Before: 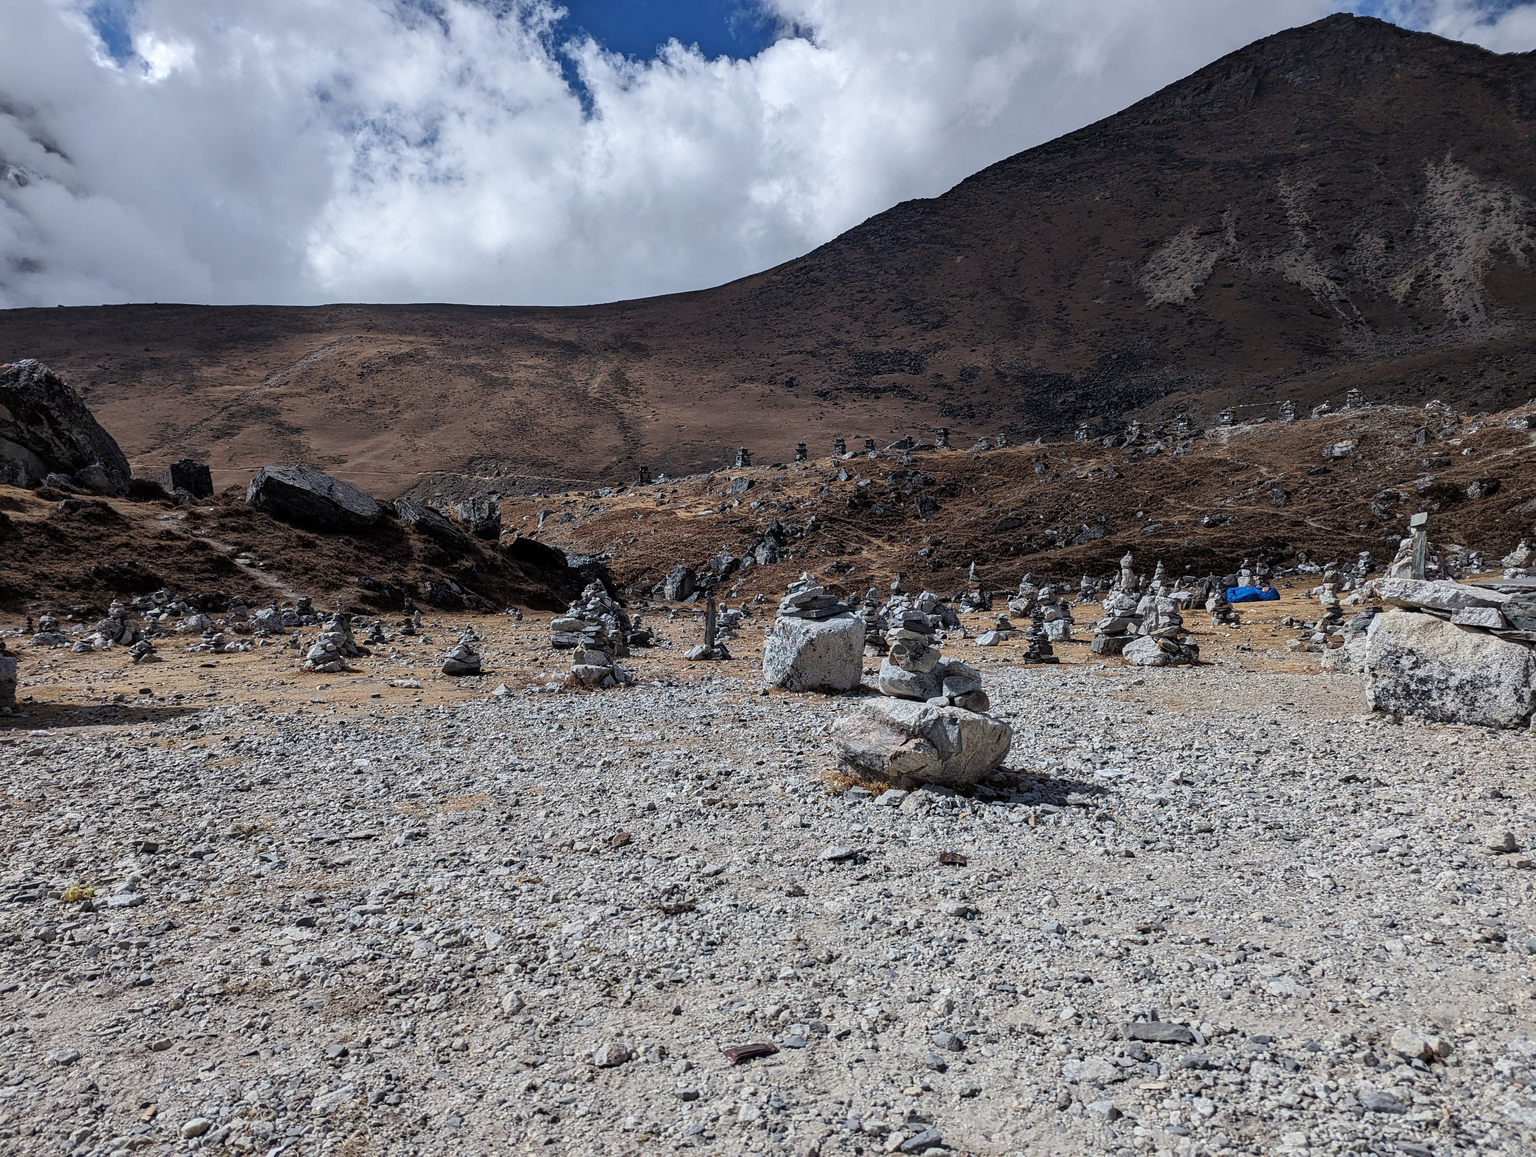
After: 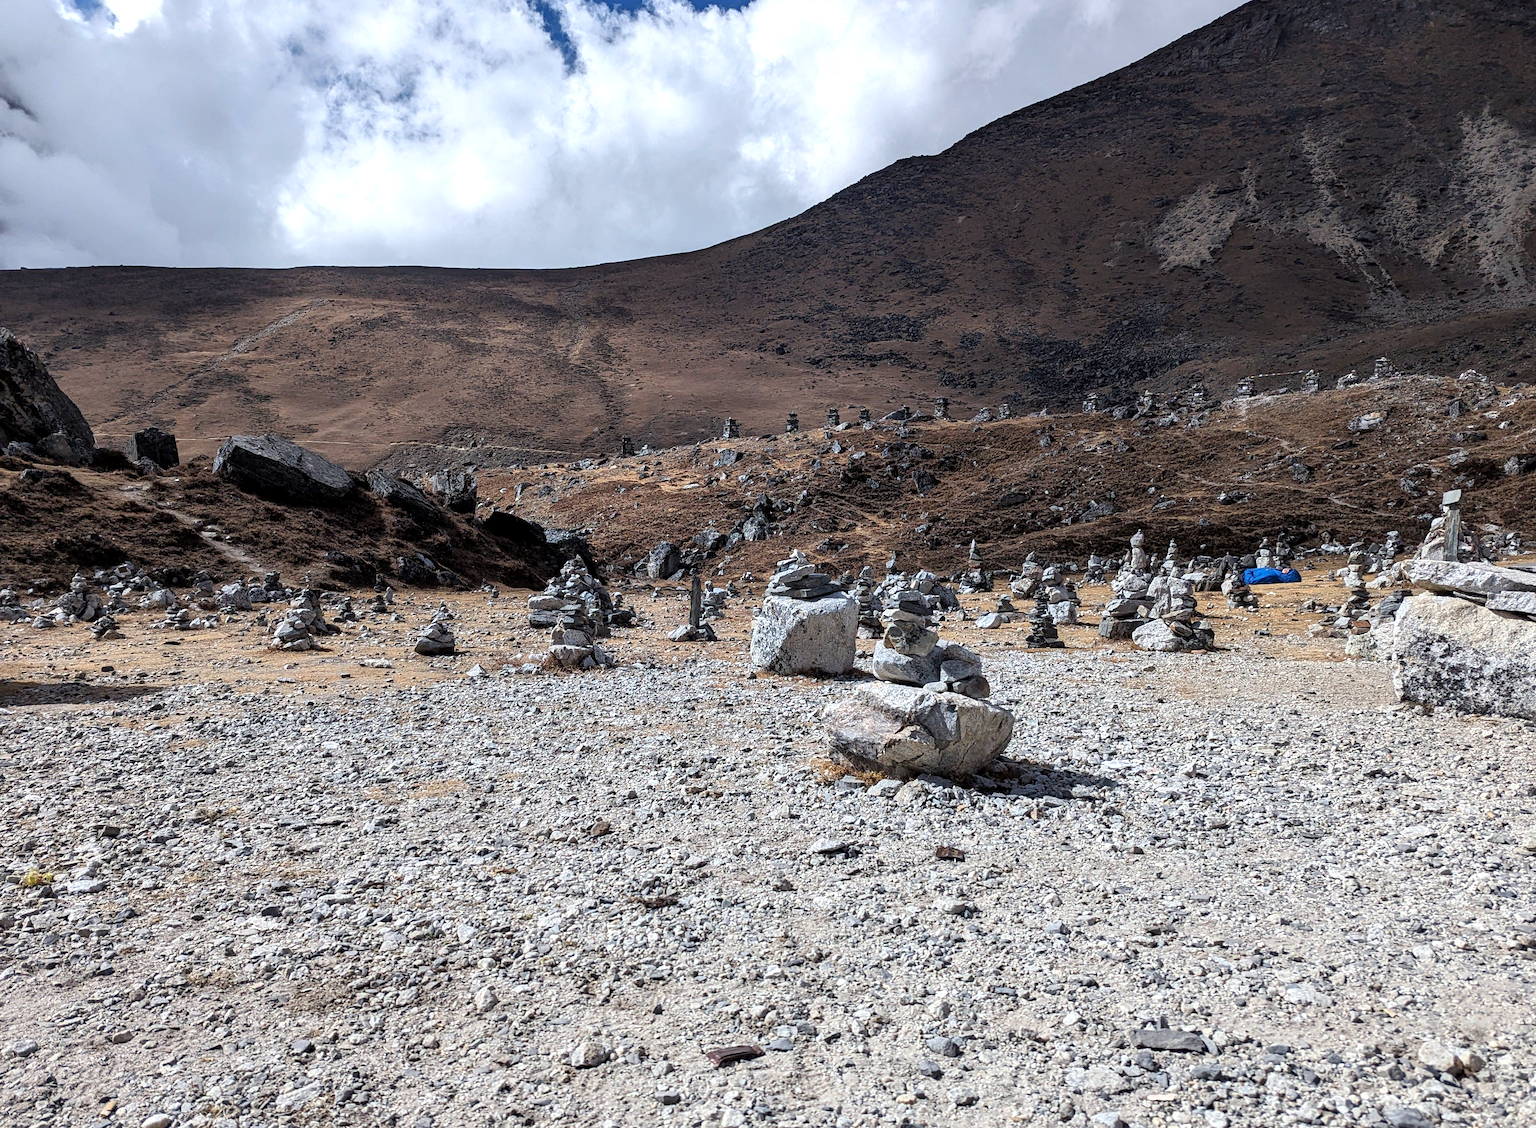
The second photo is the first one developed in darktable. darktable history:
exposure: black level correction 0.001, exposure 0.5 EV, compensate exposure bias true, compensate highlight preservation false
rotate and perspective: rotation -1.32°, lens shift (horizontal) -0.031, crop left 0.015, crop right 0.985, crop top 0.047, crop bottom 0.982
crop and rotate: angle -1.69°
